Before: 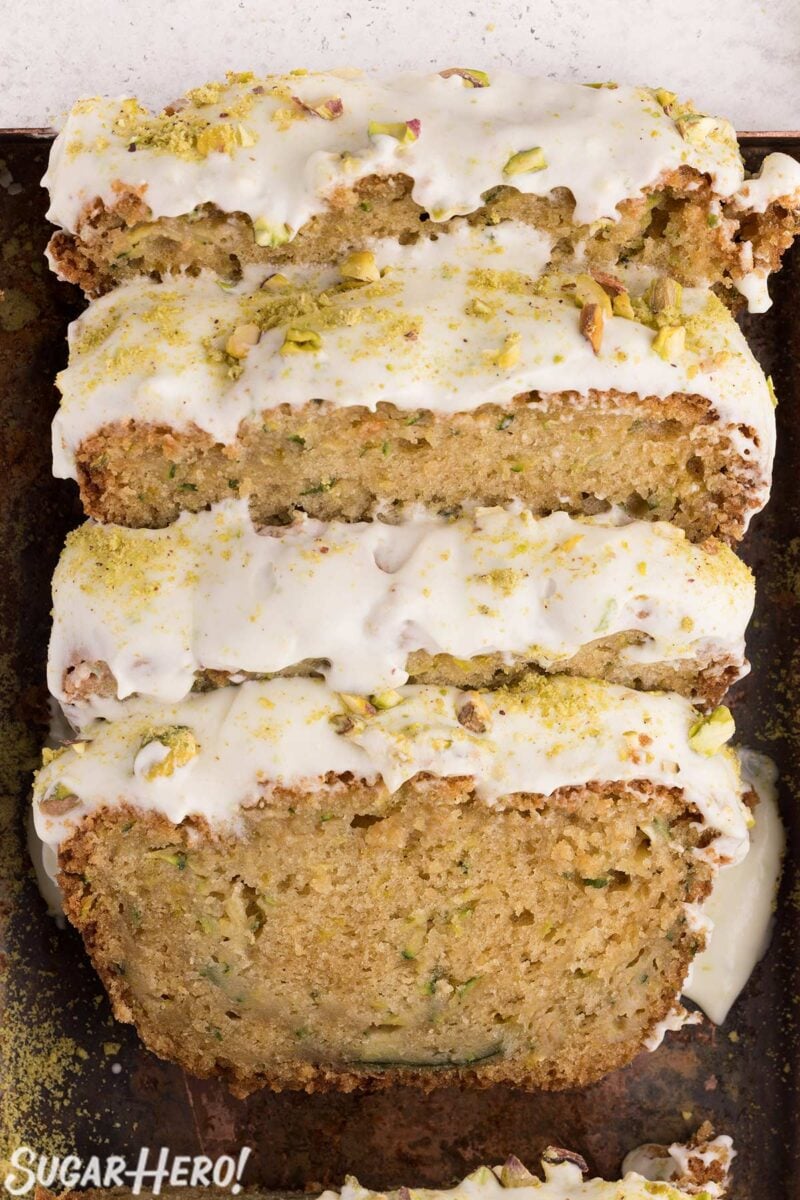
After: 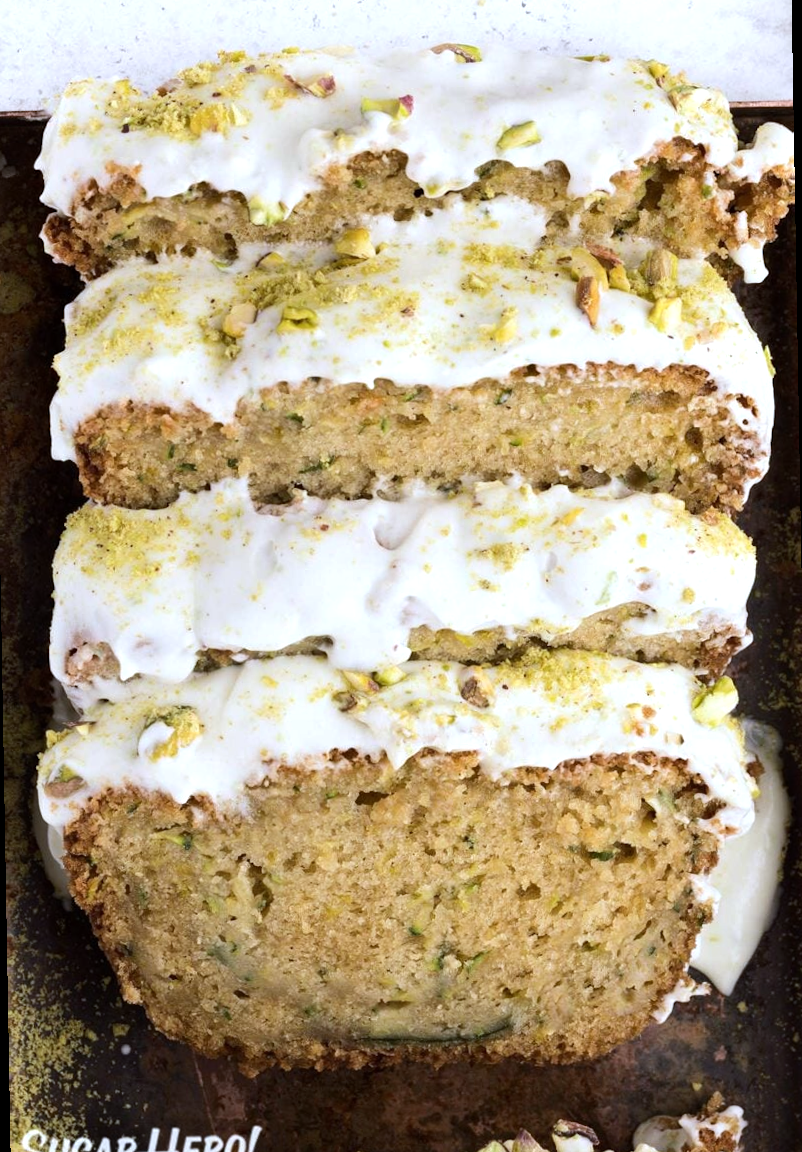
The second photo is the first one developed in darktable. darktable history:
rotate and perspective: rotation -1°, crop left 0.011, crop right 0.989, crop top 0.025, crop bottom 0.975
tone equalizer: -8 EV -0.417 EV, -7 EV -0.389 EV, -6 EV -0.333 EV, -5 EV -0.222 EV, -3 EV 0.222 EV, -2 EV 0.333 EV, -1 EV 0.389 EV, +0 EV 0.417 EV, edges refinement/feathering 500, mask exposure compensation -1.57 EV, preserve details no
white balance: red 0.924, blue 1.095
